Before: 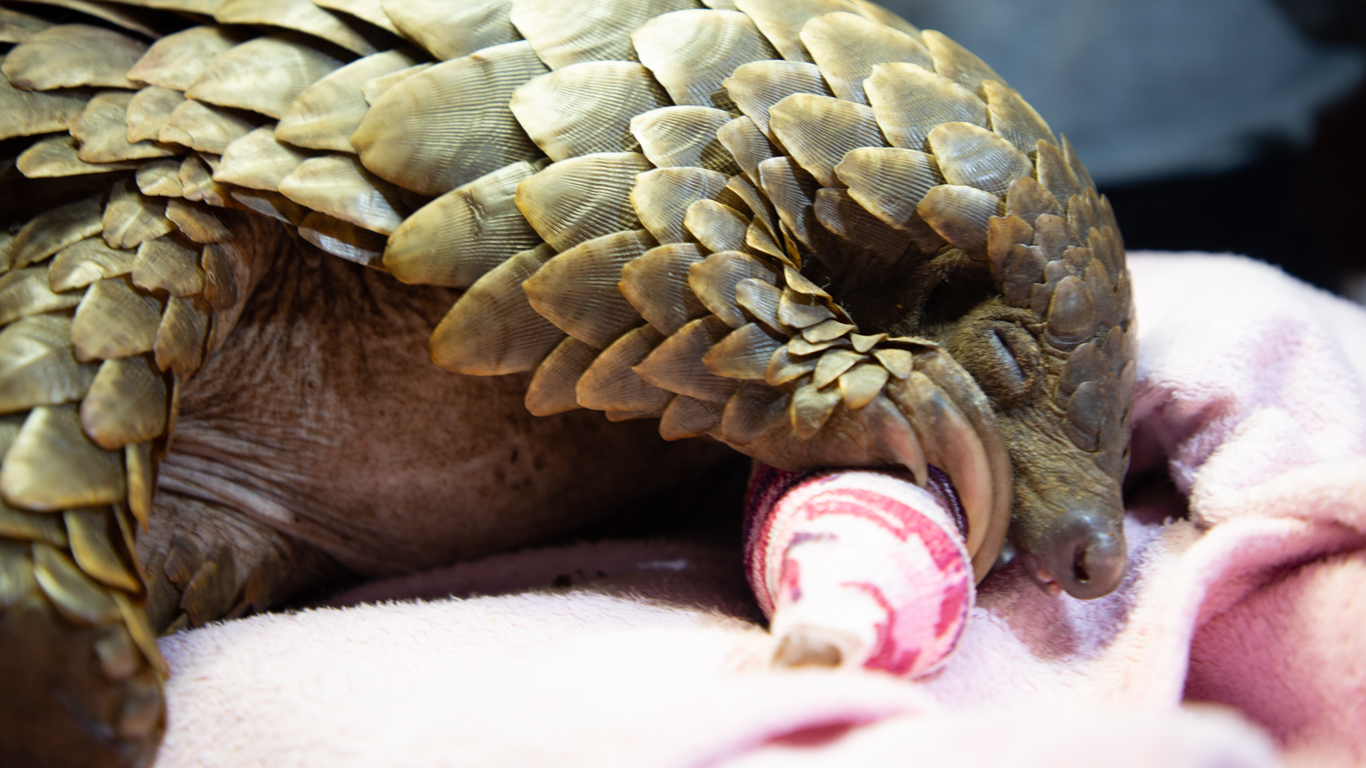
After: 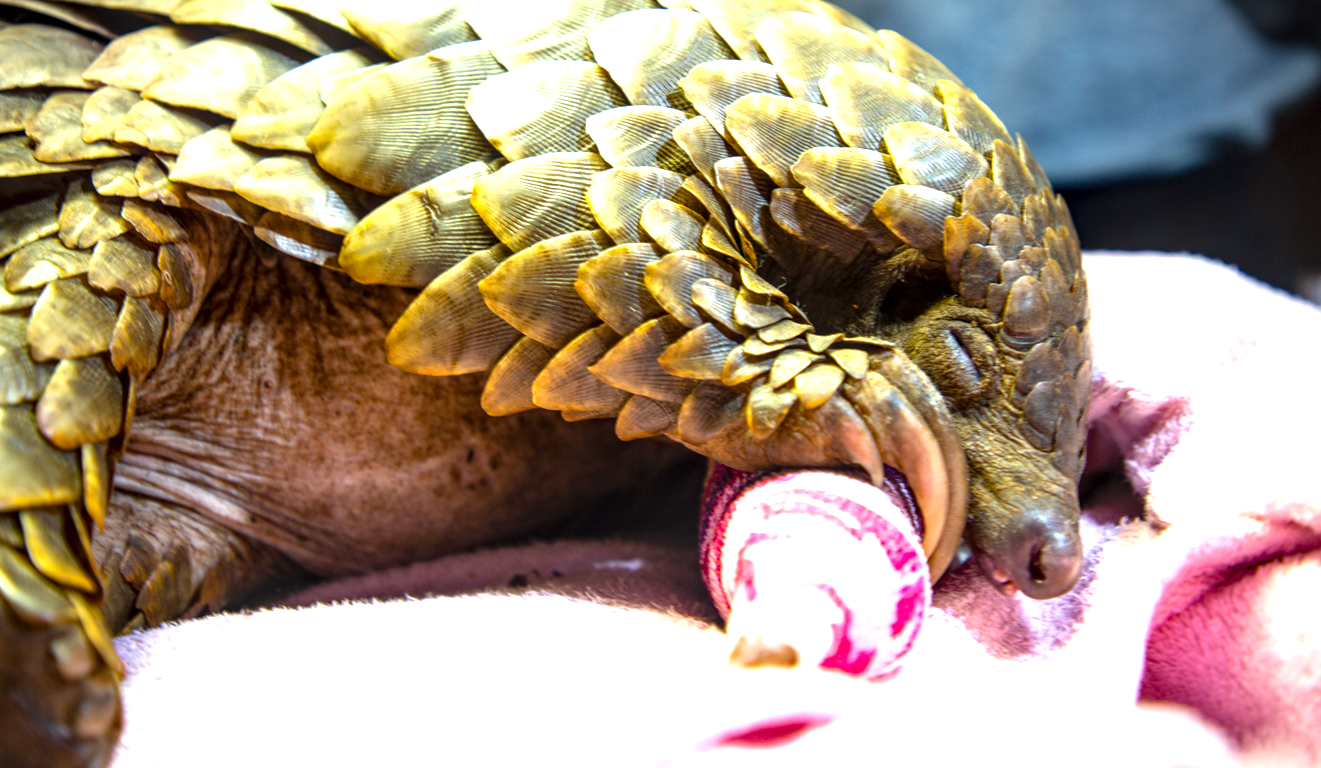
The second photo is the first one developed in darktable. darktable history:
crop and rotate: left 3.238%
color balance rgb: linear chroma grading › global chroma 15%, perceptual saturation grading › global saturation 30%
contrast brightness saturation: saturation -0.05
local contrast: highlights 20%, detail 150%
exposure: black level correction 0, exposure 0.9 EV, compensate highlight preservation false
vignetting: fall-off start 100%, brightness -0.282, width/height ratio 1.31
